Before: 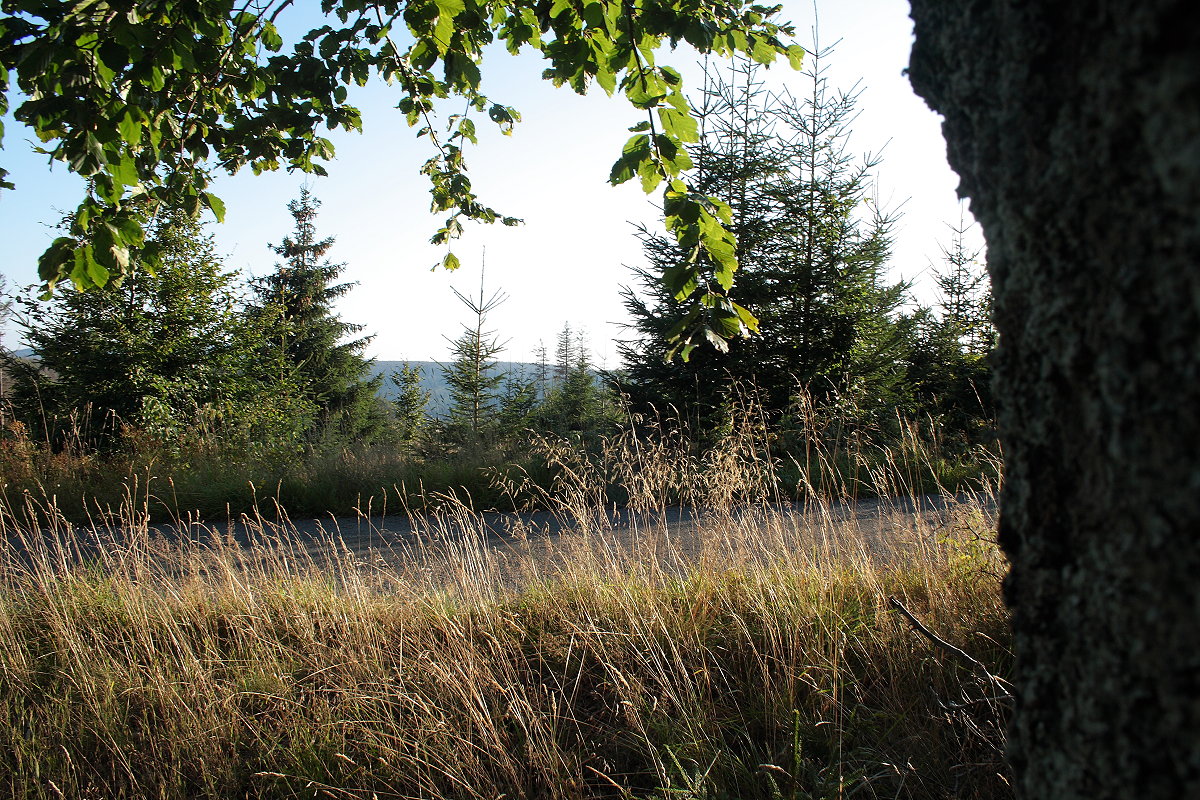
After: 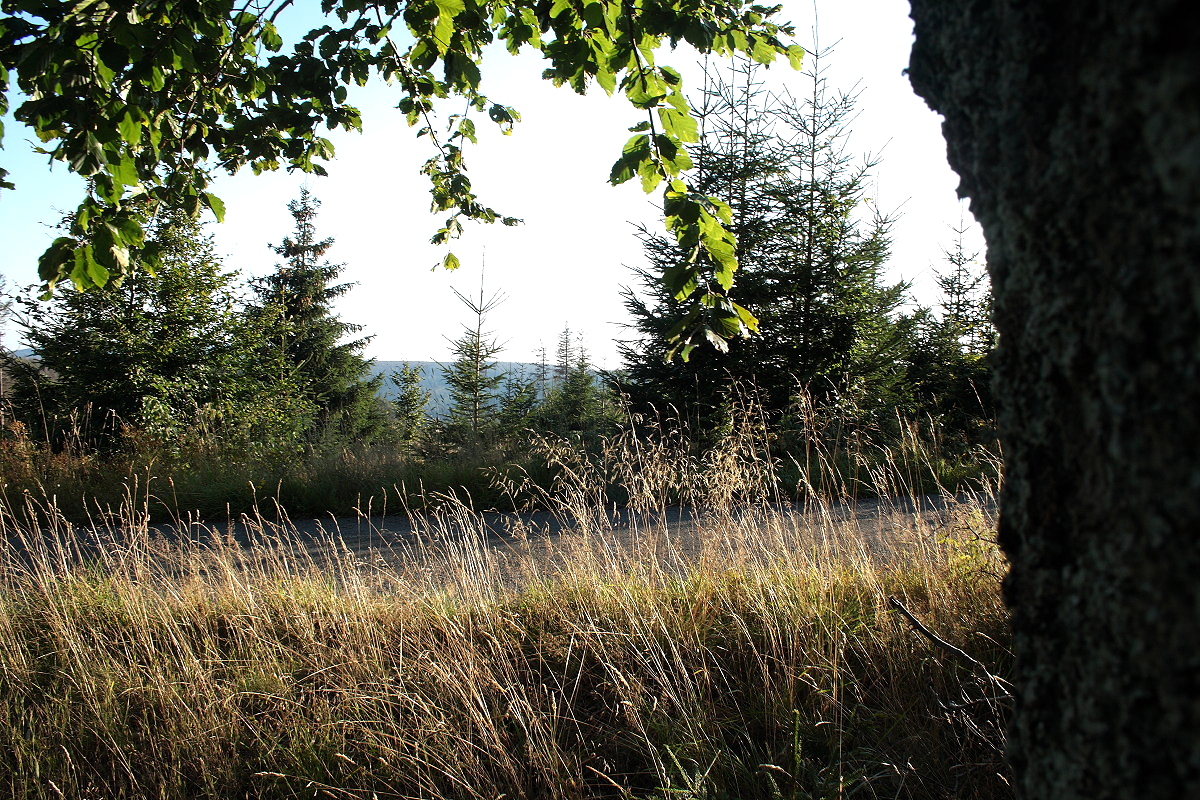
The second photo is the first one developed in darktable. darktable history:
tone equalizer: -8 EV -0.439 EV, -7 EV -0.377 EV, -6 EV -0.359 EV, -5 EV -0.201 EV, -3 EV 0.214 EV, -2 EV 0.363 EV, -1 EV 0.402 EV, +0 EV 0.417 EV, edges refinement/feathering 500, mask exposure compensation -1.57 EV, preserve details no
